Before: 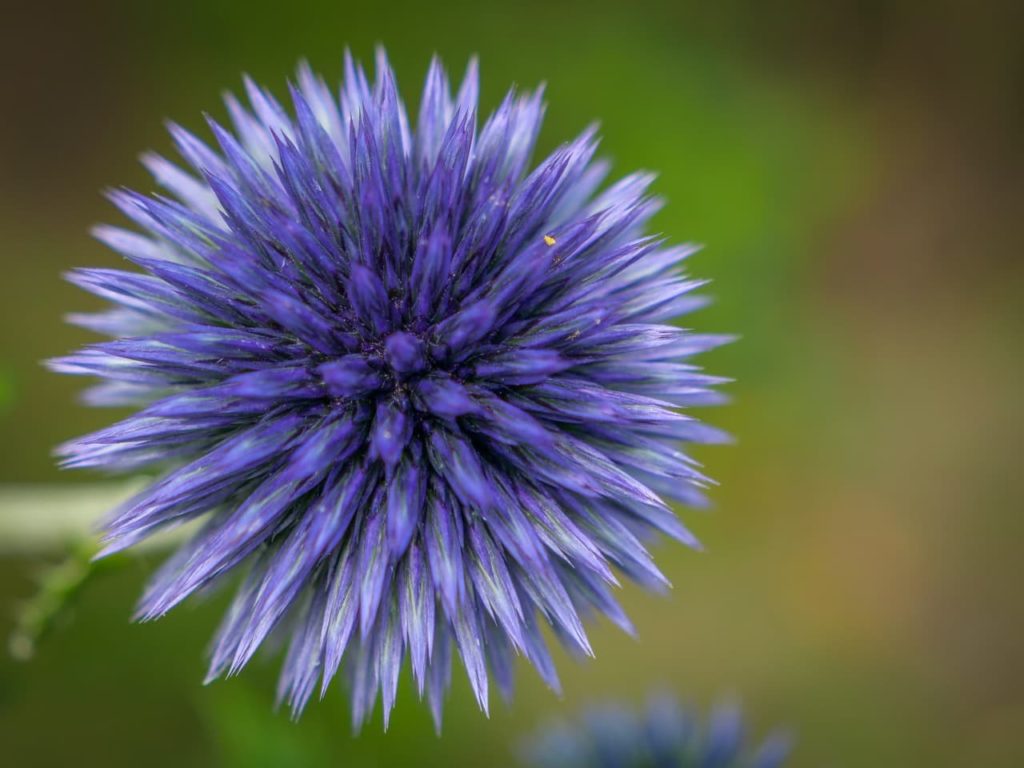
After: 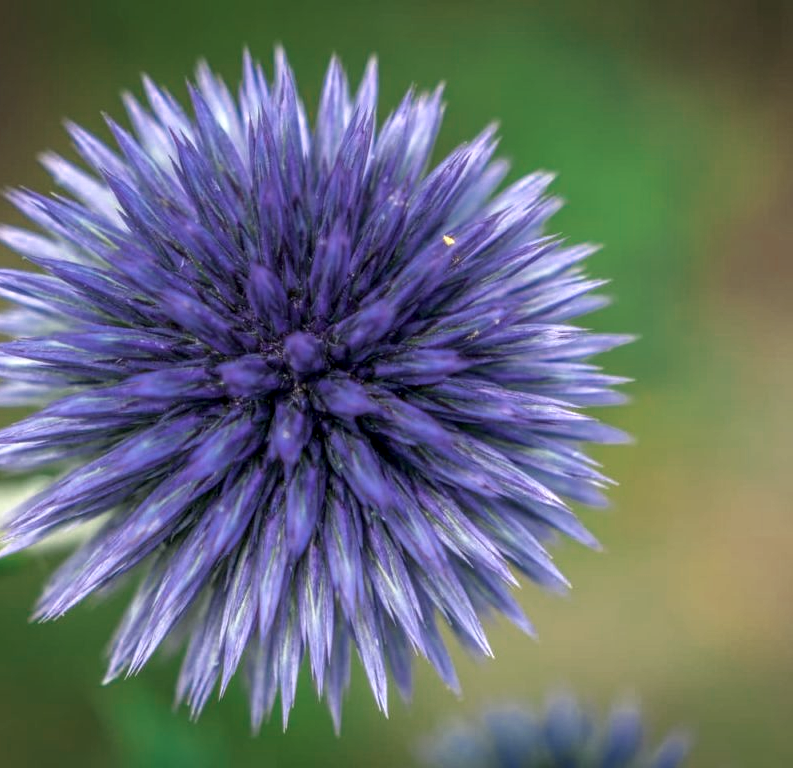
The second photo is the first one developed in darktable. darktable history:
color zones: curves: ch0 [(0, 0.5) (0.125, 0.4) (0.25, 0.5) (0.375, 0.4) (0.5, 0.4) (0.625, 0.35) (0.75, 0.35) (0.875, 0.5)]; ch1 [(0, 0.35) (0.125, 0.45) (0.25, 0.35) (0.375, 0.35) (0.5, 0.35) (0.625, 0.35) (0.75, 0.45) (0.875, 0.35)]; ch2 [(0, 0.6) (0.125, 0.5) (0.25, 0.5) (0.375, 0.6) (0.5, 0.6) (0.625, 0.5) (0.75, 0.5) (0.875, 0.5)]
shadows and highlights: shadows 0, highlights 40
crop: left 9.88%, right 12.664%
exposure: exposure 0.515 EV, compensate highlight preservation false
local contrast: on, module defaults
